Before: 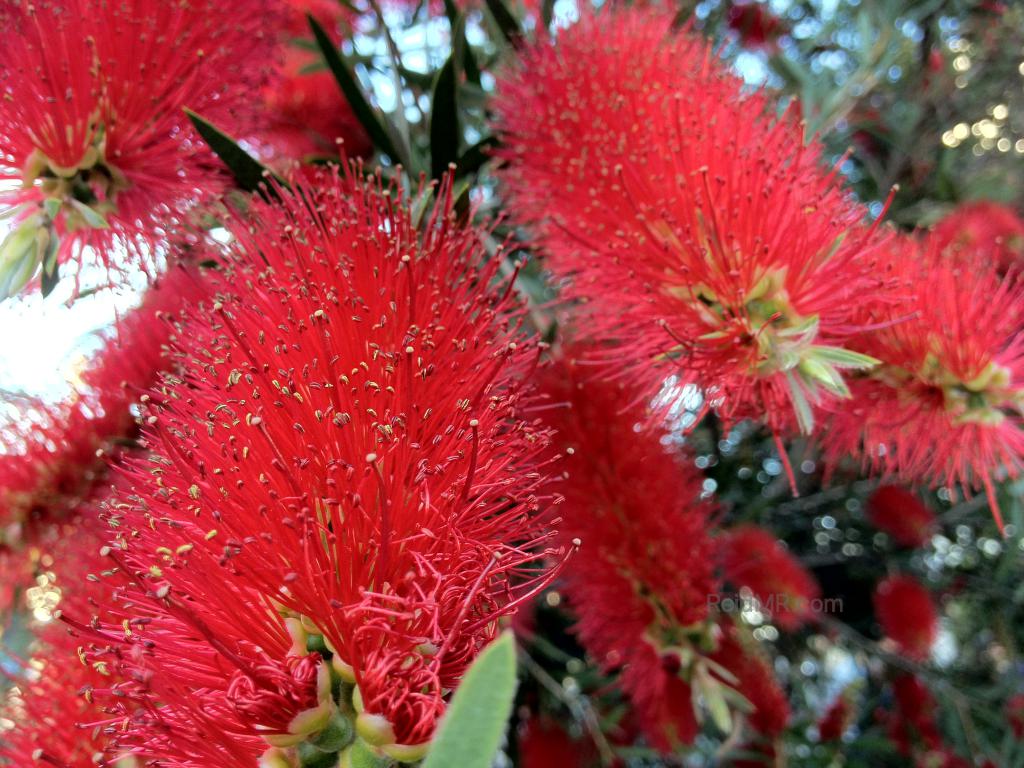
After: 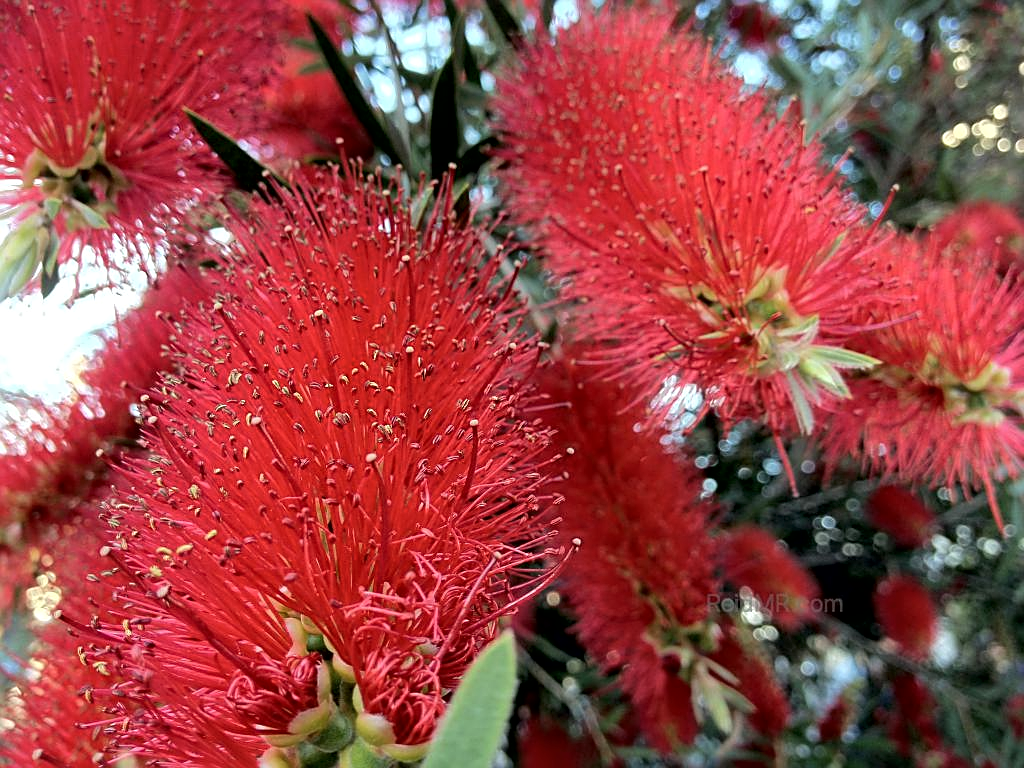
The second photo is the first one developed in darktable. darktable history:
contrast brightness saturation: contrast 0.01, saturation -0.05
local contrast: mode bilateral grid, contrast 20, coarseness 50, detail 132%, midtone range 0.2
sharpen: on, module defaults
